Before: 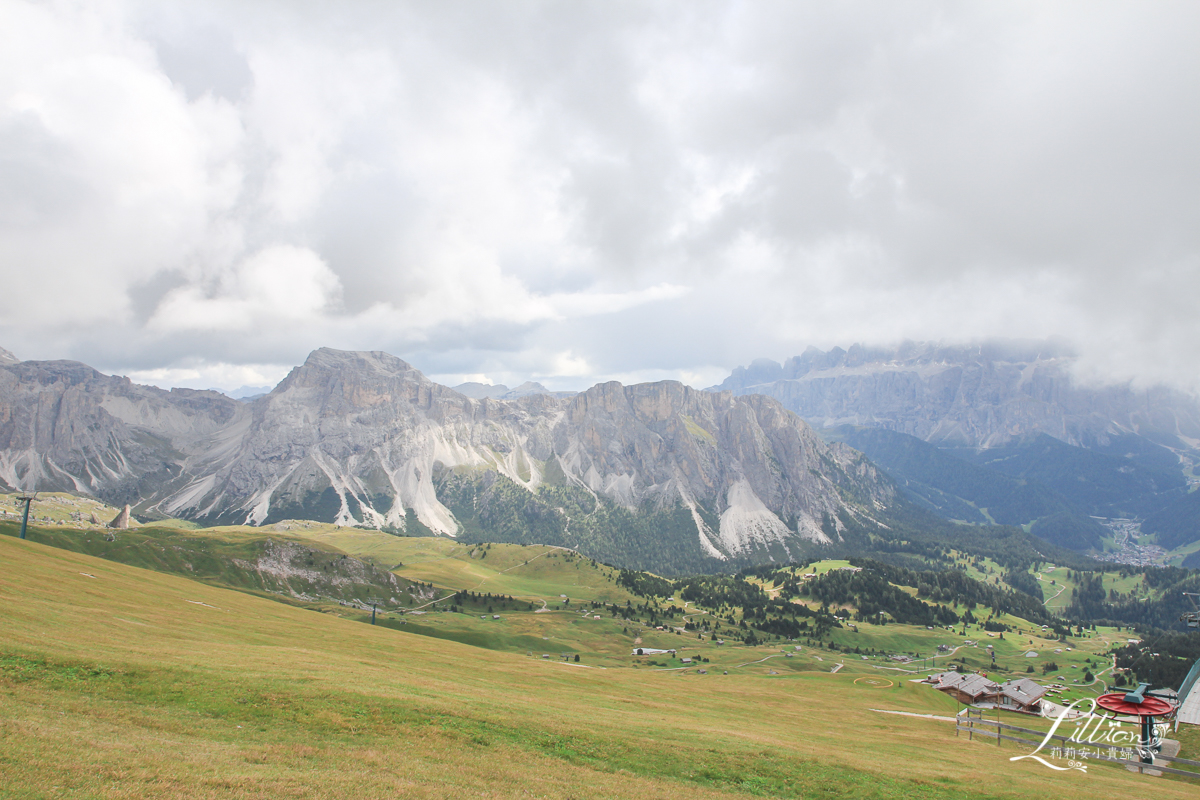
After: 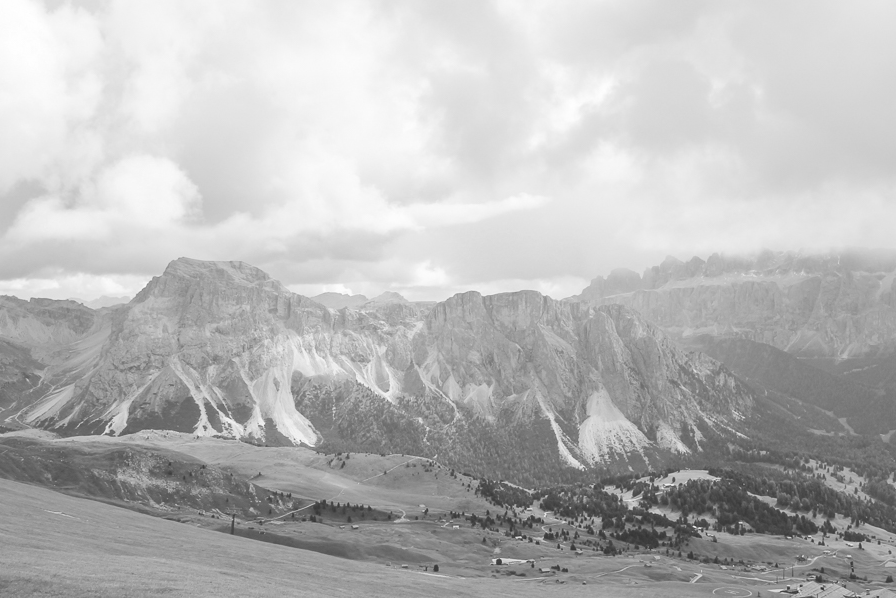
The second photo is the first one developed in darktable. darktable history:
crop and rotate: left 11.831%, top 11.346%, right 13.429%, bottom 13.899%
contrast brightness saturation: saturation -0.05
monochrome: on, module defaults
